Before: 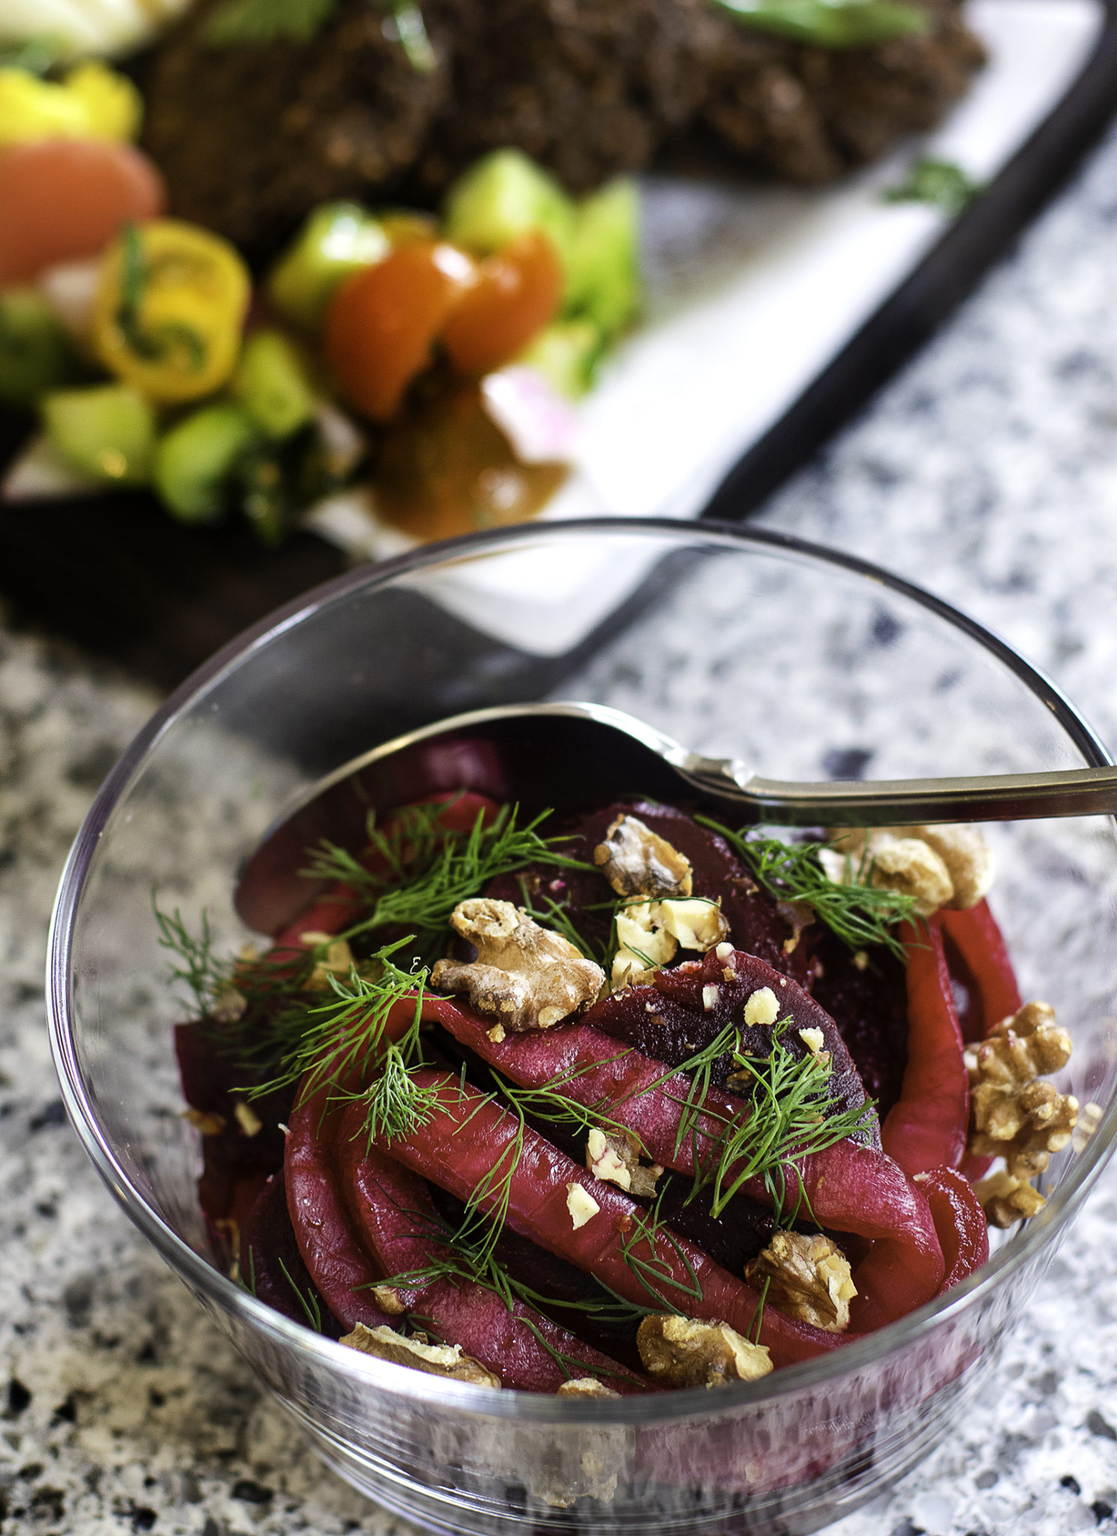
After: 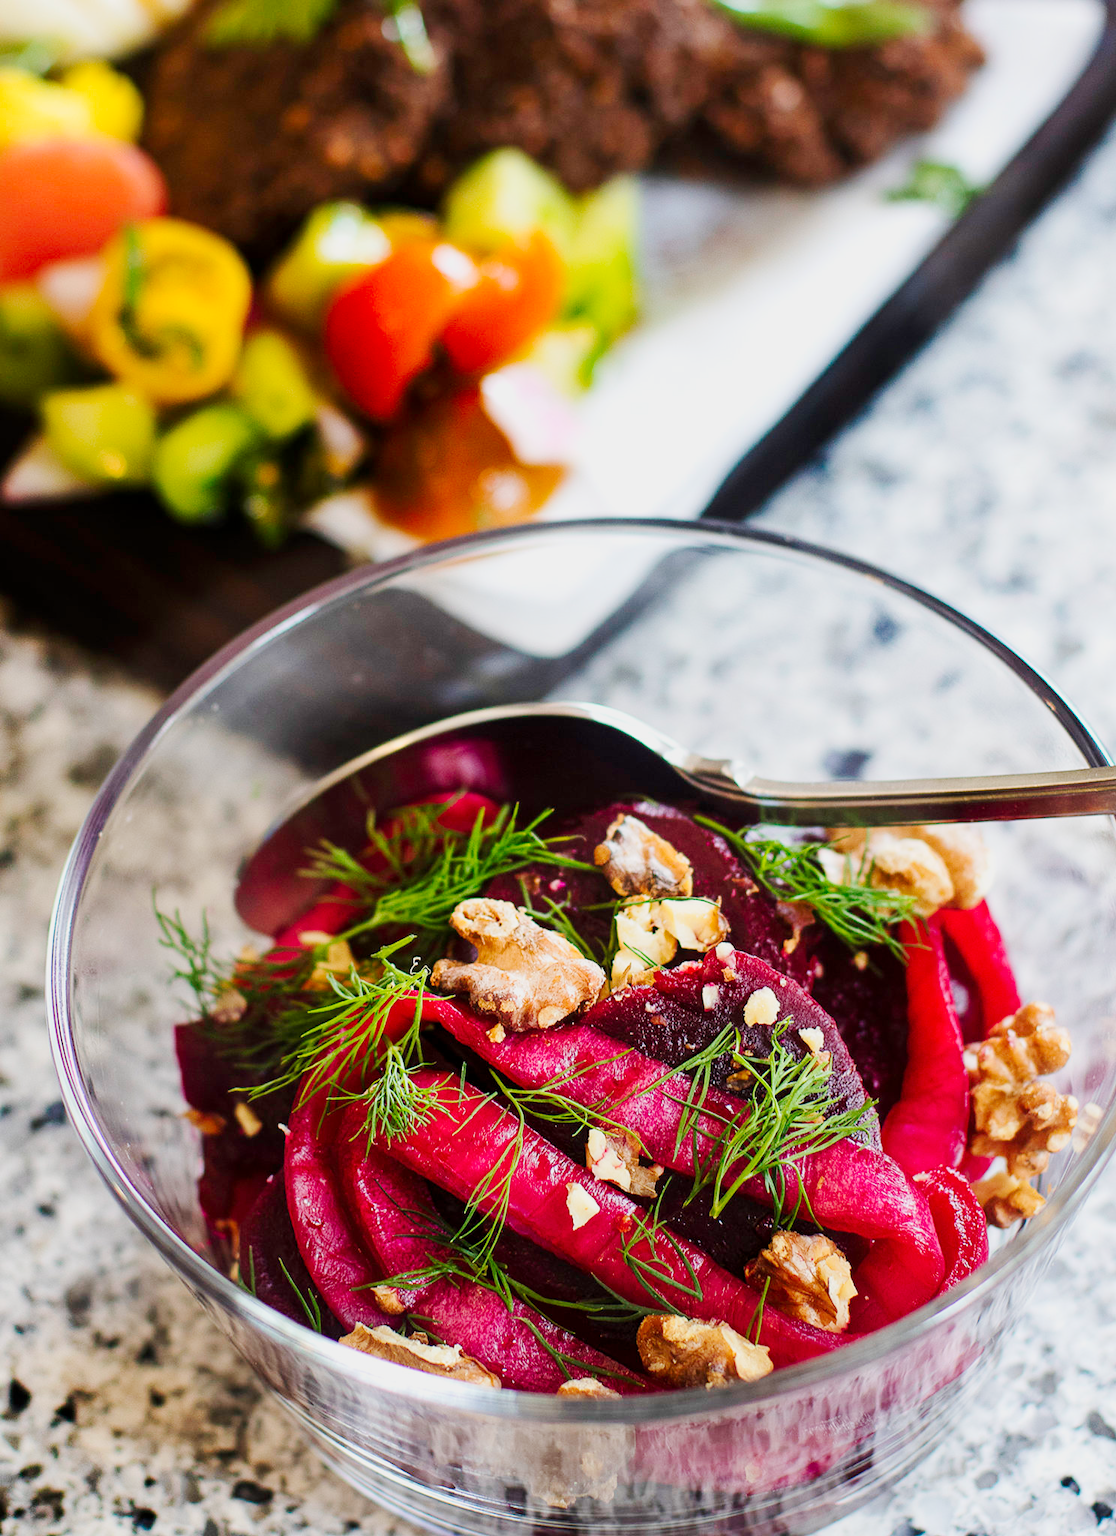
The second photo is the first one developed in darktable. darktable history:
tone curve: curves: ch0 [(0, 0) (0.239, 0.248) (0.508, 0.606) (0.826, 0.855) (1, 0.945)]; ch1 [(0, 0) (0.401, 0.42) (0.442, 0.47) (0.492, 0.498) (0.511, 0.516) (0.555, 0.586) (0.681, 0.739) (1, 1)]; ch2 [(0, 0) (0.411, 0.433) (0.5, 0.504) (0.545, 0.574) (1, 1)], preserve colors none
